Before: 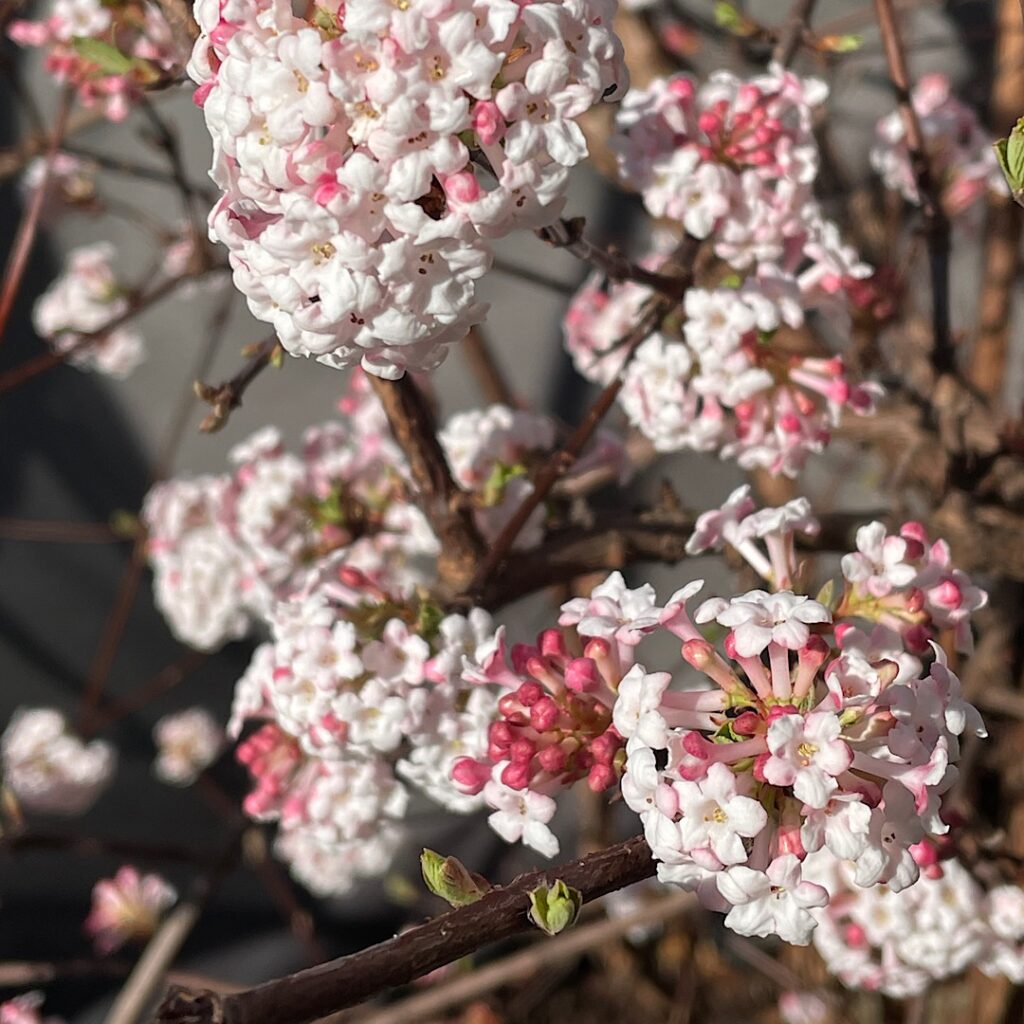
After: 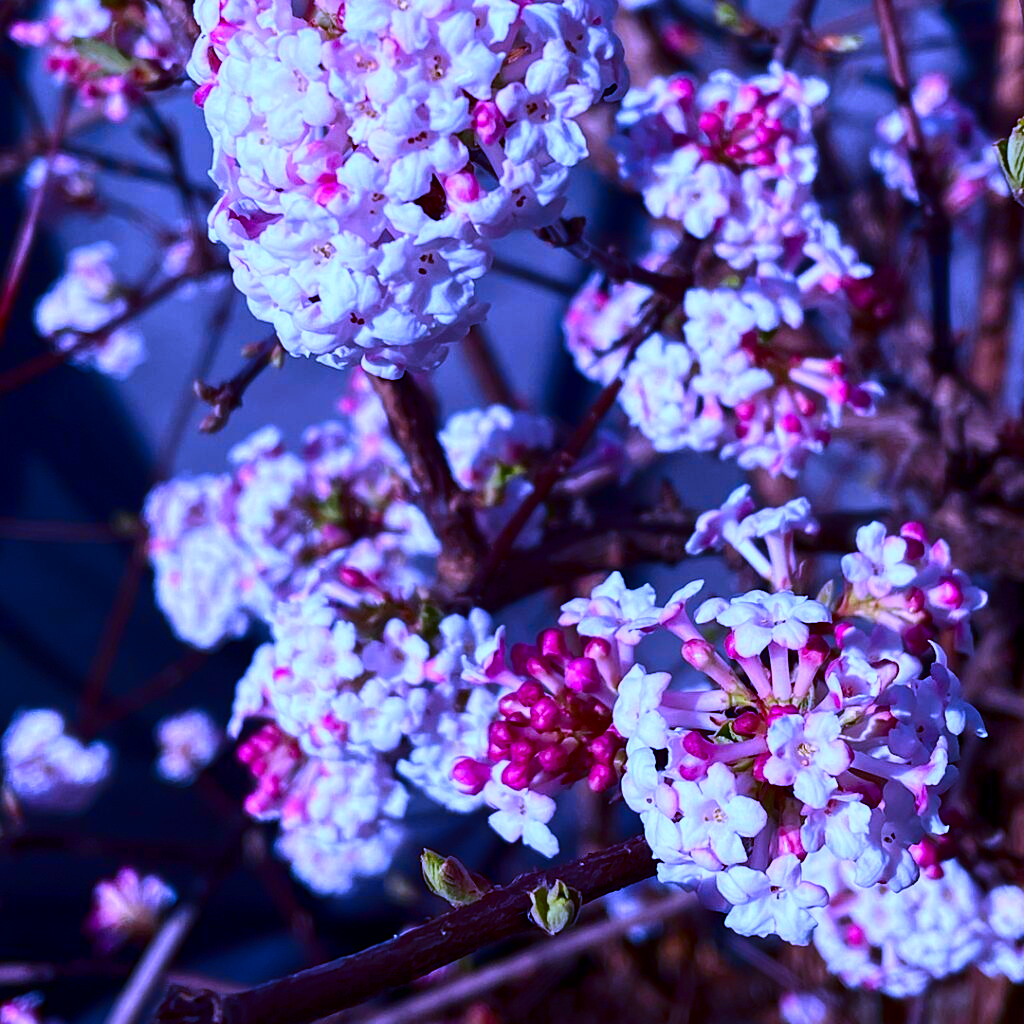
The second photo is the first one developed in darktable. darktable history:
contrast brightness saturation: contrast 0.19, brightness -0.24, saturation 0.11
color calibration: illuminant as shot in camera, x 0.366, y 0.378, temperature 4425.7 K, saturation algorithm version 1 (2020)
color correction: saturation 1.34
white balance: red 0.98, blue 1.61
